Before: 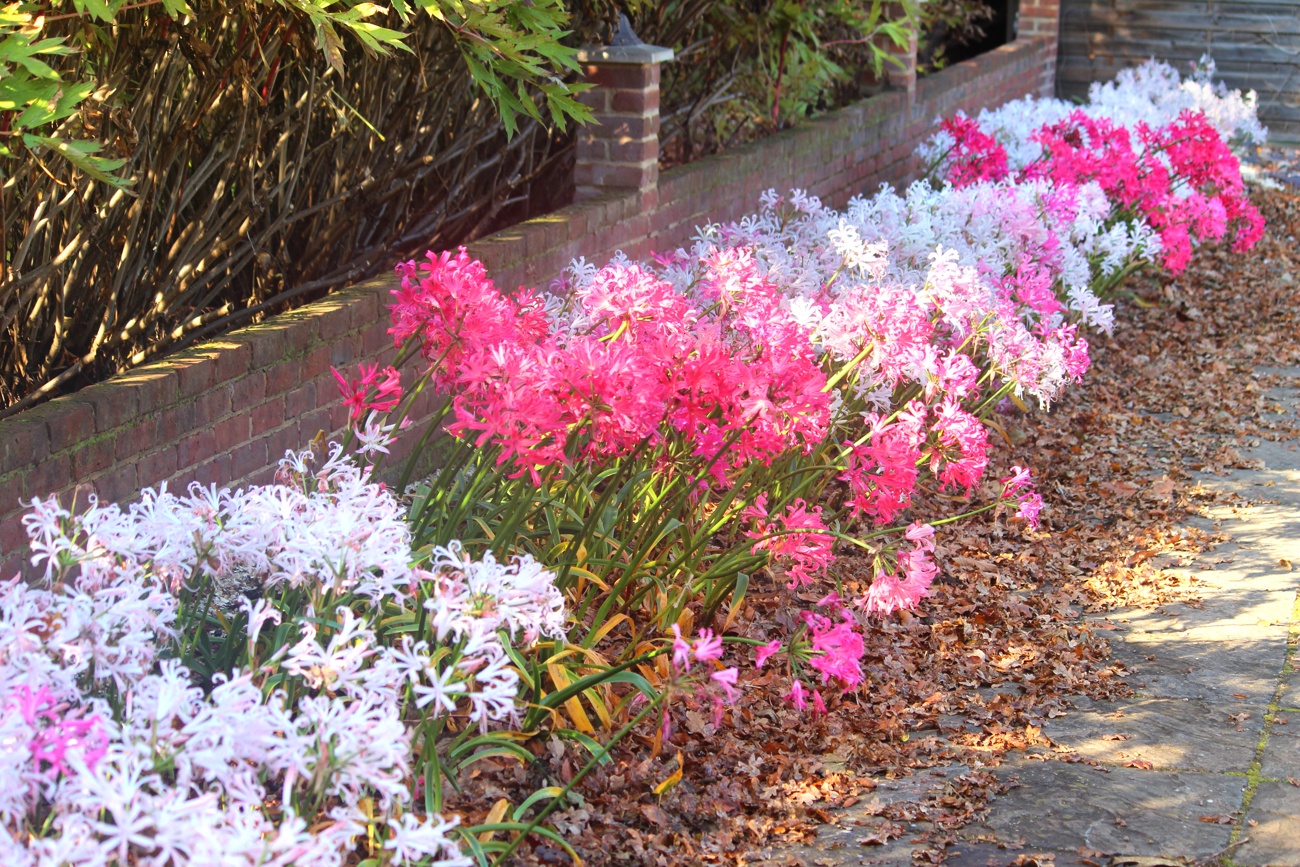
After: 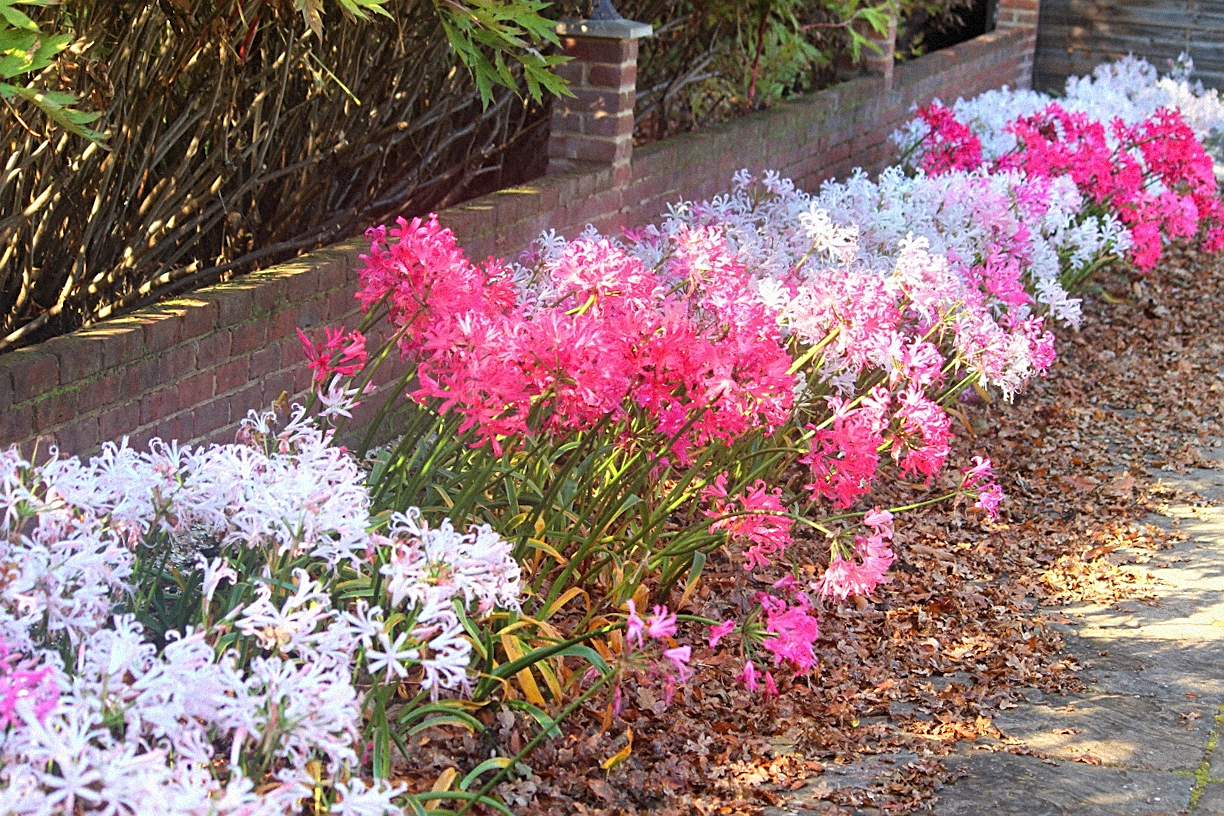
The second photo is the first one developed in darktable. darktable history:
sharpen: on, module defaults
crop and rotate: angle -2.38°
exposure: exposure -0.041 EV, compensate highlight preservation false
grain: mid-tones bias 0%
